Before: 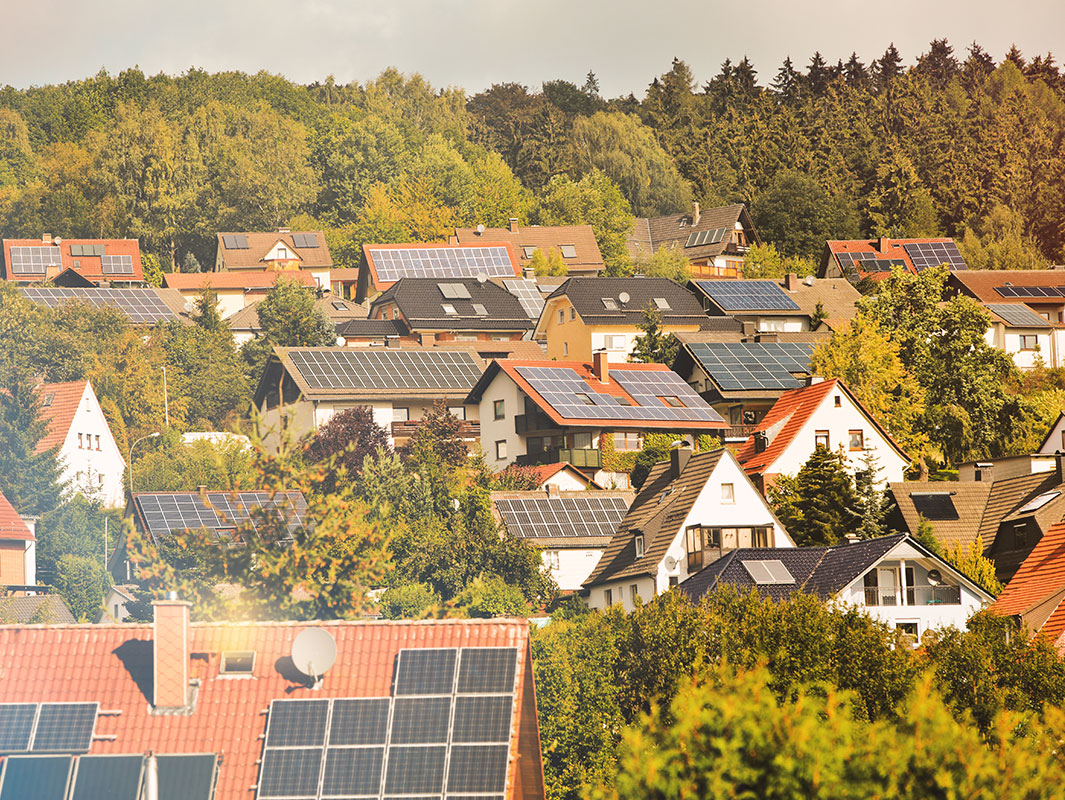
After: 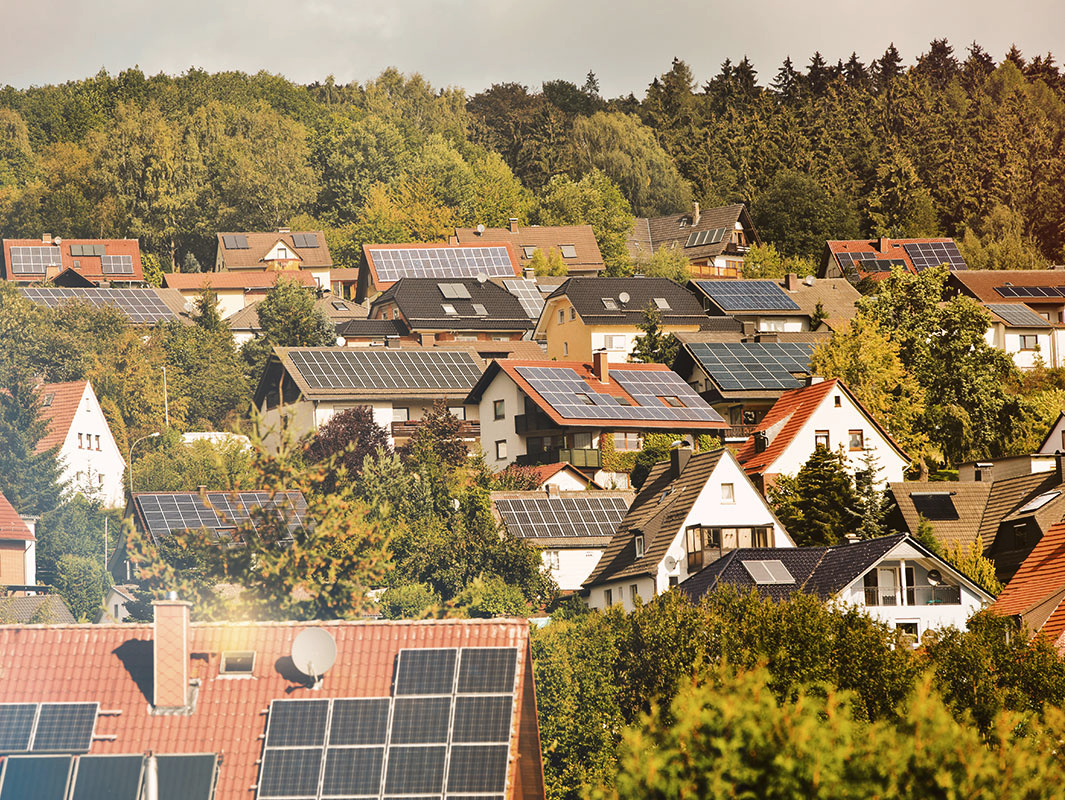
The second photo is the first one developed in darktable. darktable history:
contrast brightness saturation: contrast 0.07, brightness -0.13, saturation 0.06
color correction: saturation 0.85
